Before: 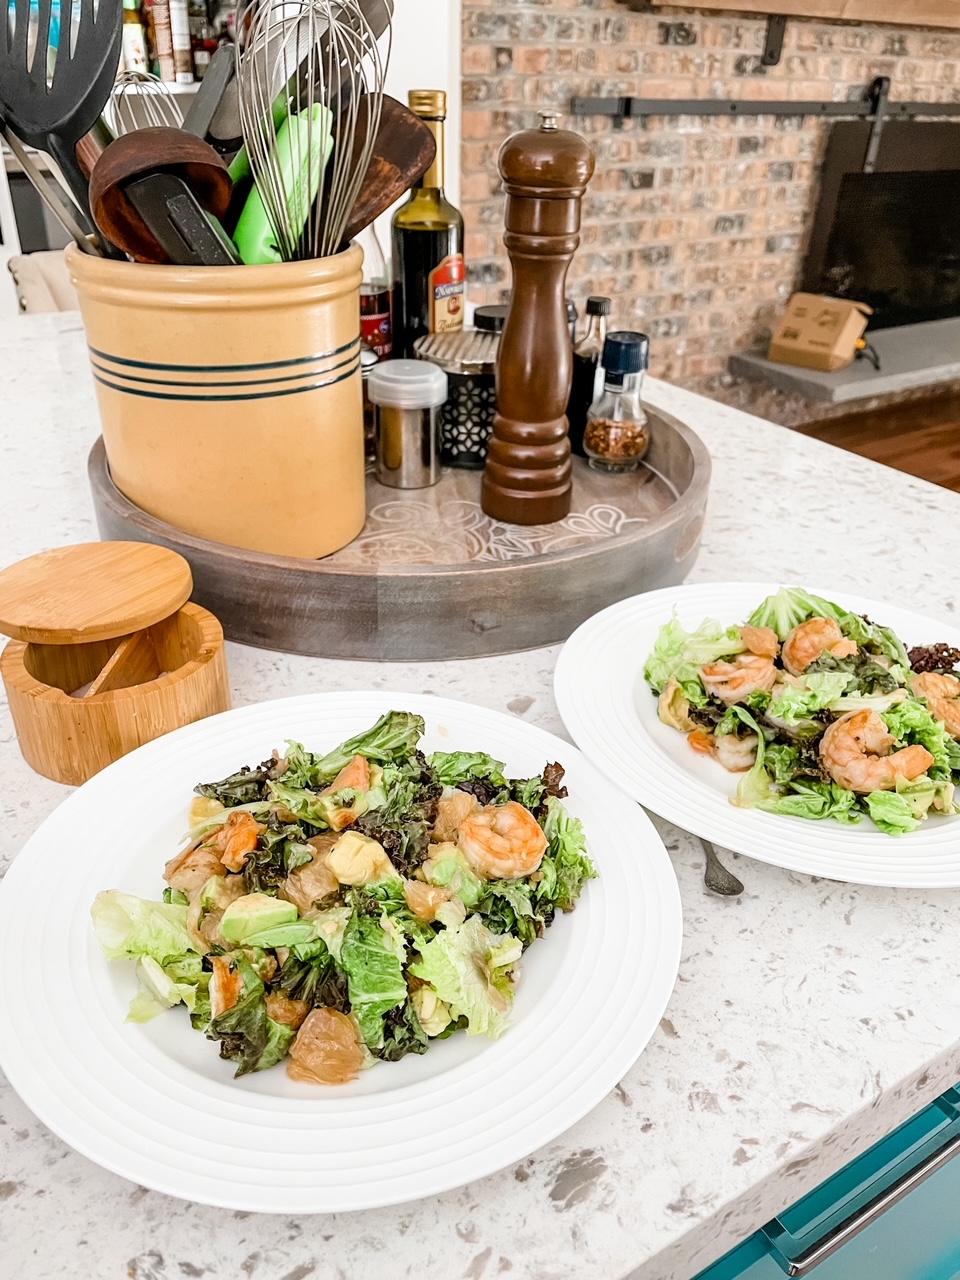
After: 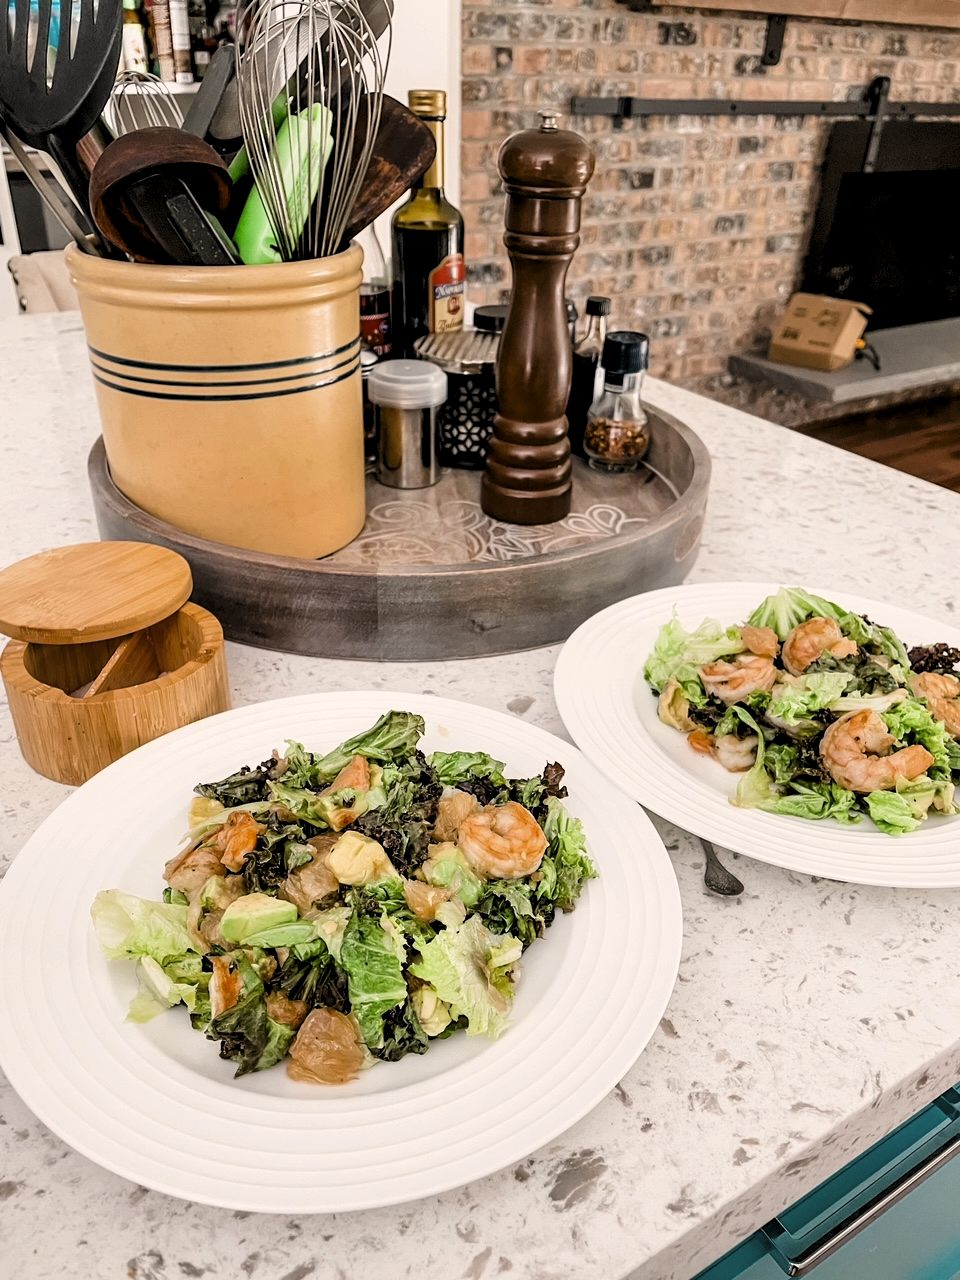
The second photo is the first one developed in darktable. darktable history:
exposure: exposure -0.054 EV, compensate highlight preservation false
color correction: highlights a* 3.55, highlights b* 5.07
levels: black 0.043%, levels [0.116, 0.574, 1]
